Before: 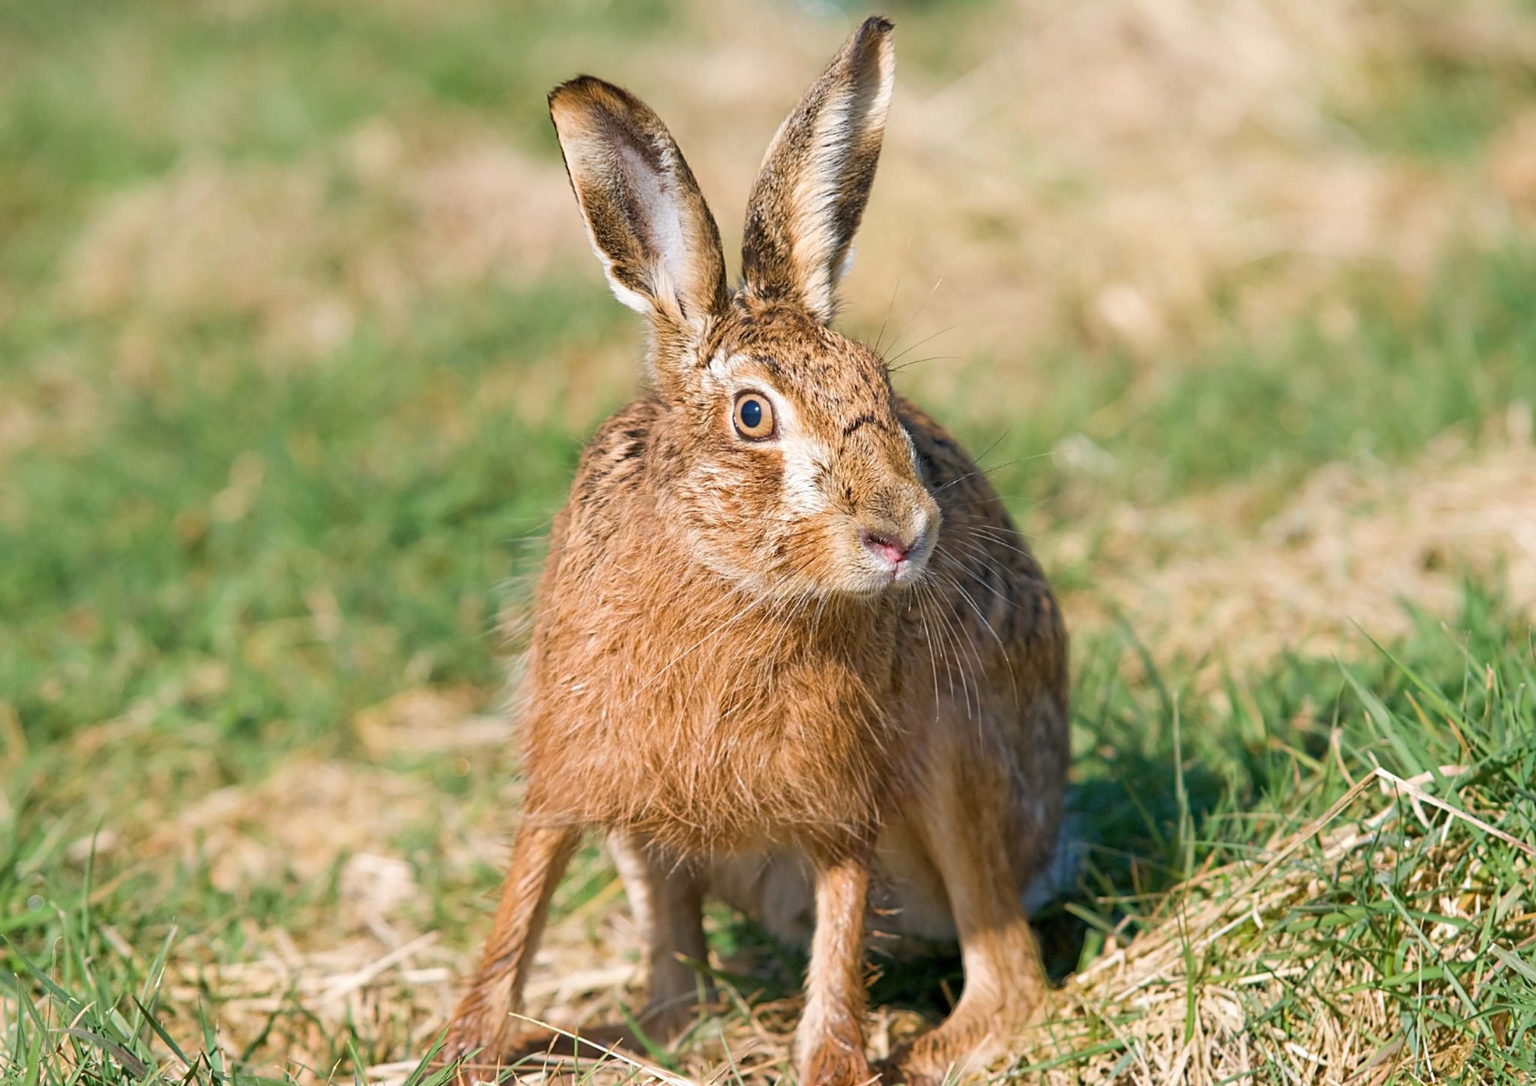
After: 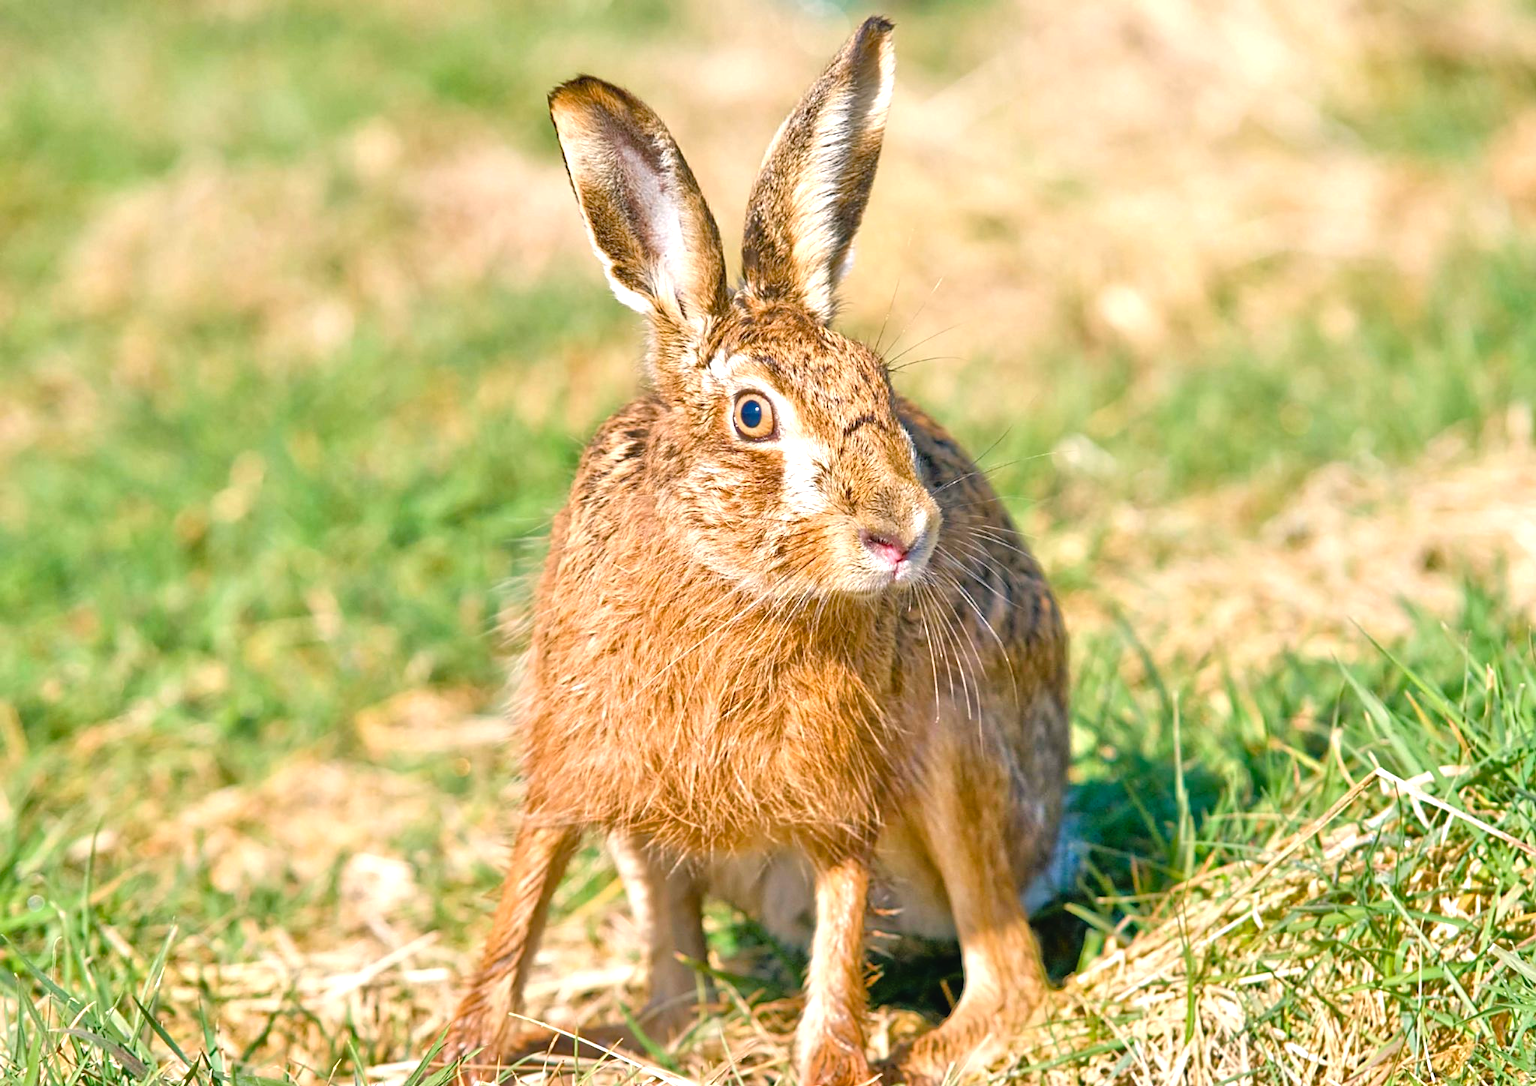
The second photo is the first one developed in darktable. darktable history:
color balance rgb: shadows lift › chroma 1%, shadows lift › hue 217.2°, power › hue 310.8°, highlights gain › chroma 1%, highlights gain › hue 54°, global offset › luminance 0.5%, global offset › hue 171.6°, perceptual saturation grading › global saturation 14.09%, perceptual saturation grading › highlights -25%, perceptual saturation grading › shadows 30%, perceptual brilliance grading › highlights 13.42%, perceptual brilliance grading › mid-tones 8.05%, perceptual brilliance grading › shadows -17.45%, global vibrance 25%
tone equalizer: -7 EV 0.15 EV, -6 EV 0.6 EV, -5 EV 1.15 EV, -4 EV 1.33 EV, -3 EV 1.15 EV, -2 EV 0.6 EV, -1 EV 0.15 EV, mask exposure compensation -0.5 EV
